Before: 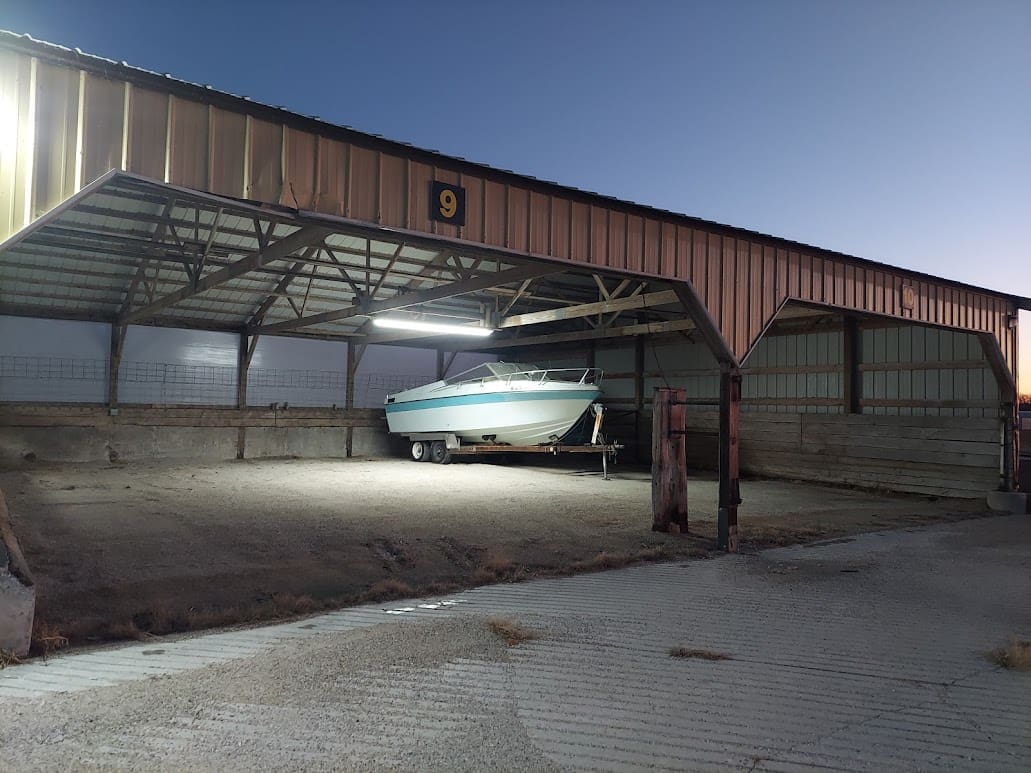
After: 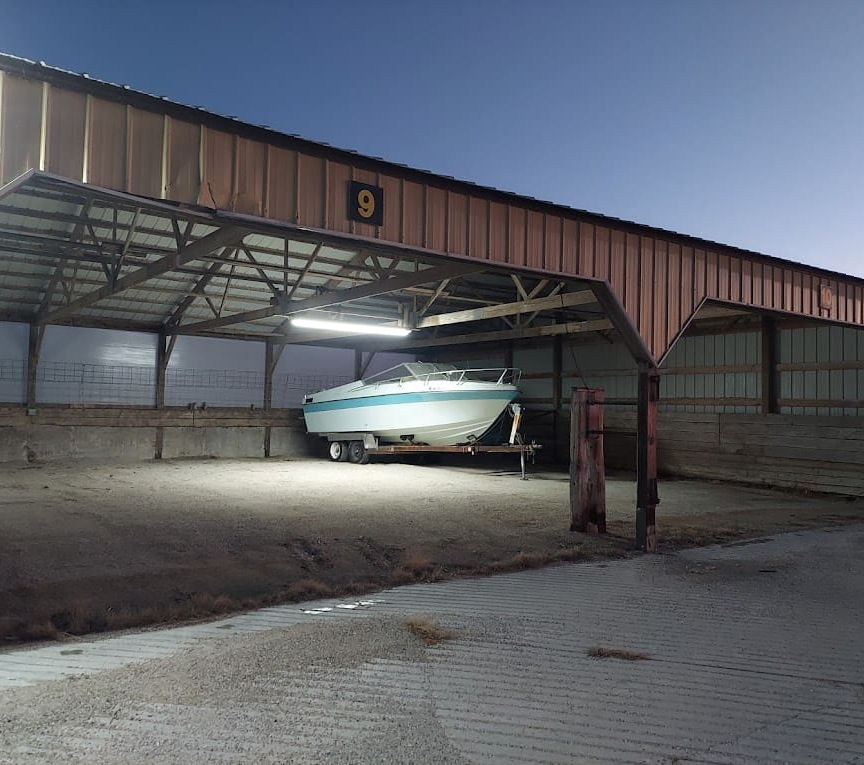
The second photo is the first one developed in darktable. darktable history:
crop: left 8.026%, right 7.374%
tone equalizer: on, module defaults
